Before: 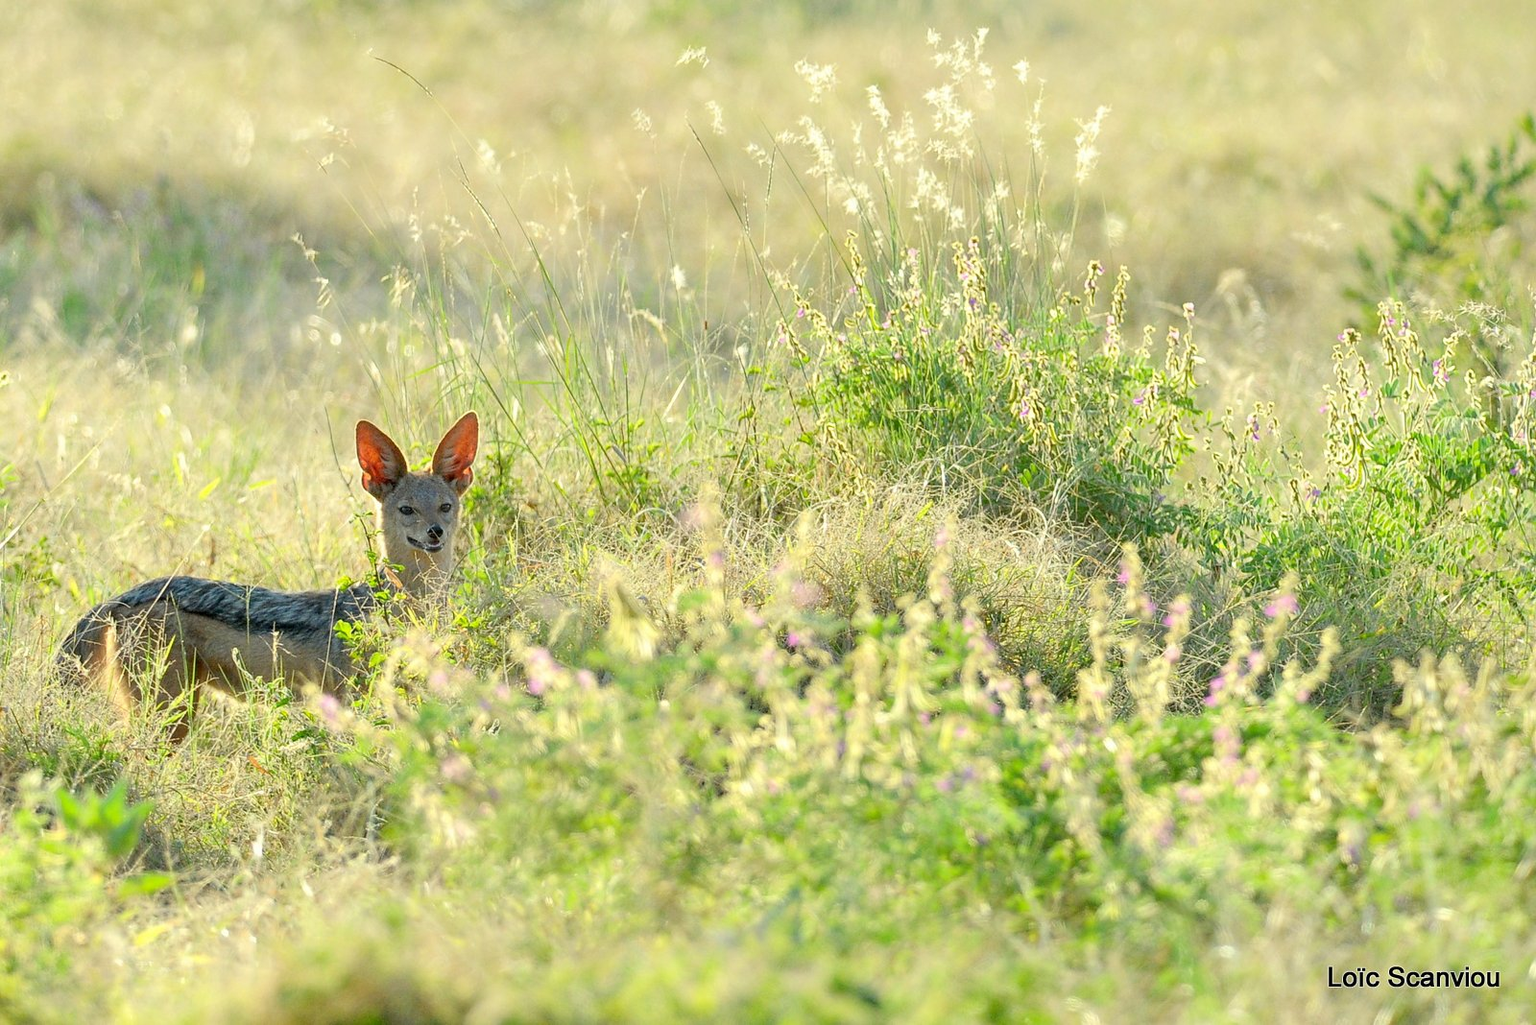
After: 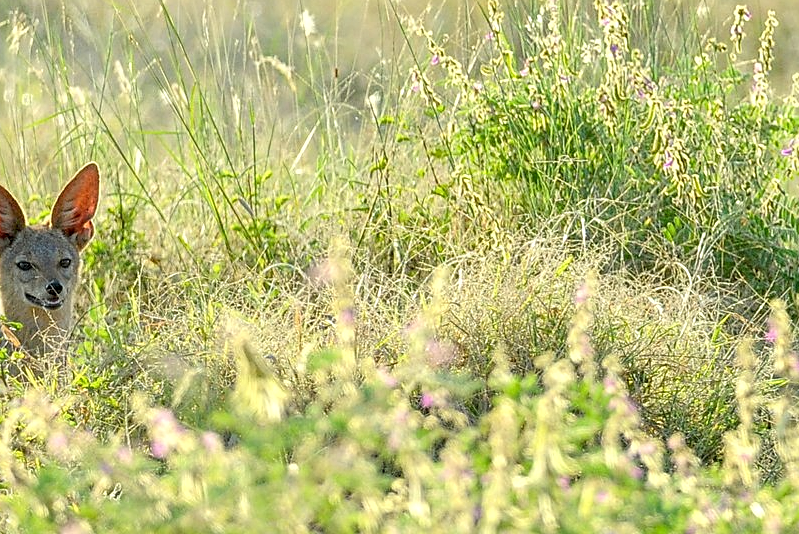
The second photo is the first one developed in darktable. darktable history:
sharpen: on, module defaults
crop: left 25%, top 25%, right 25%, bottom 25%
local contrast: on, module defaults
